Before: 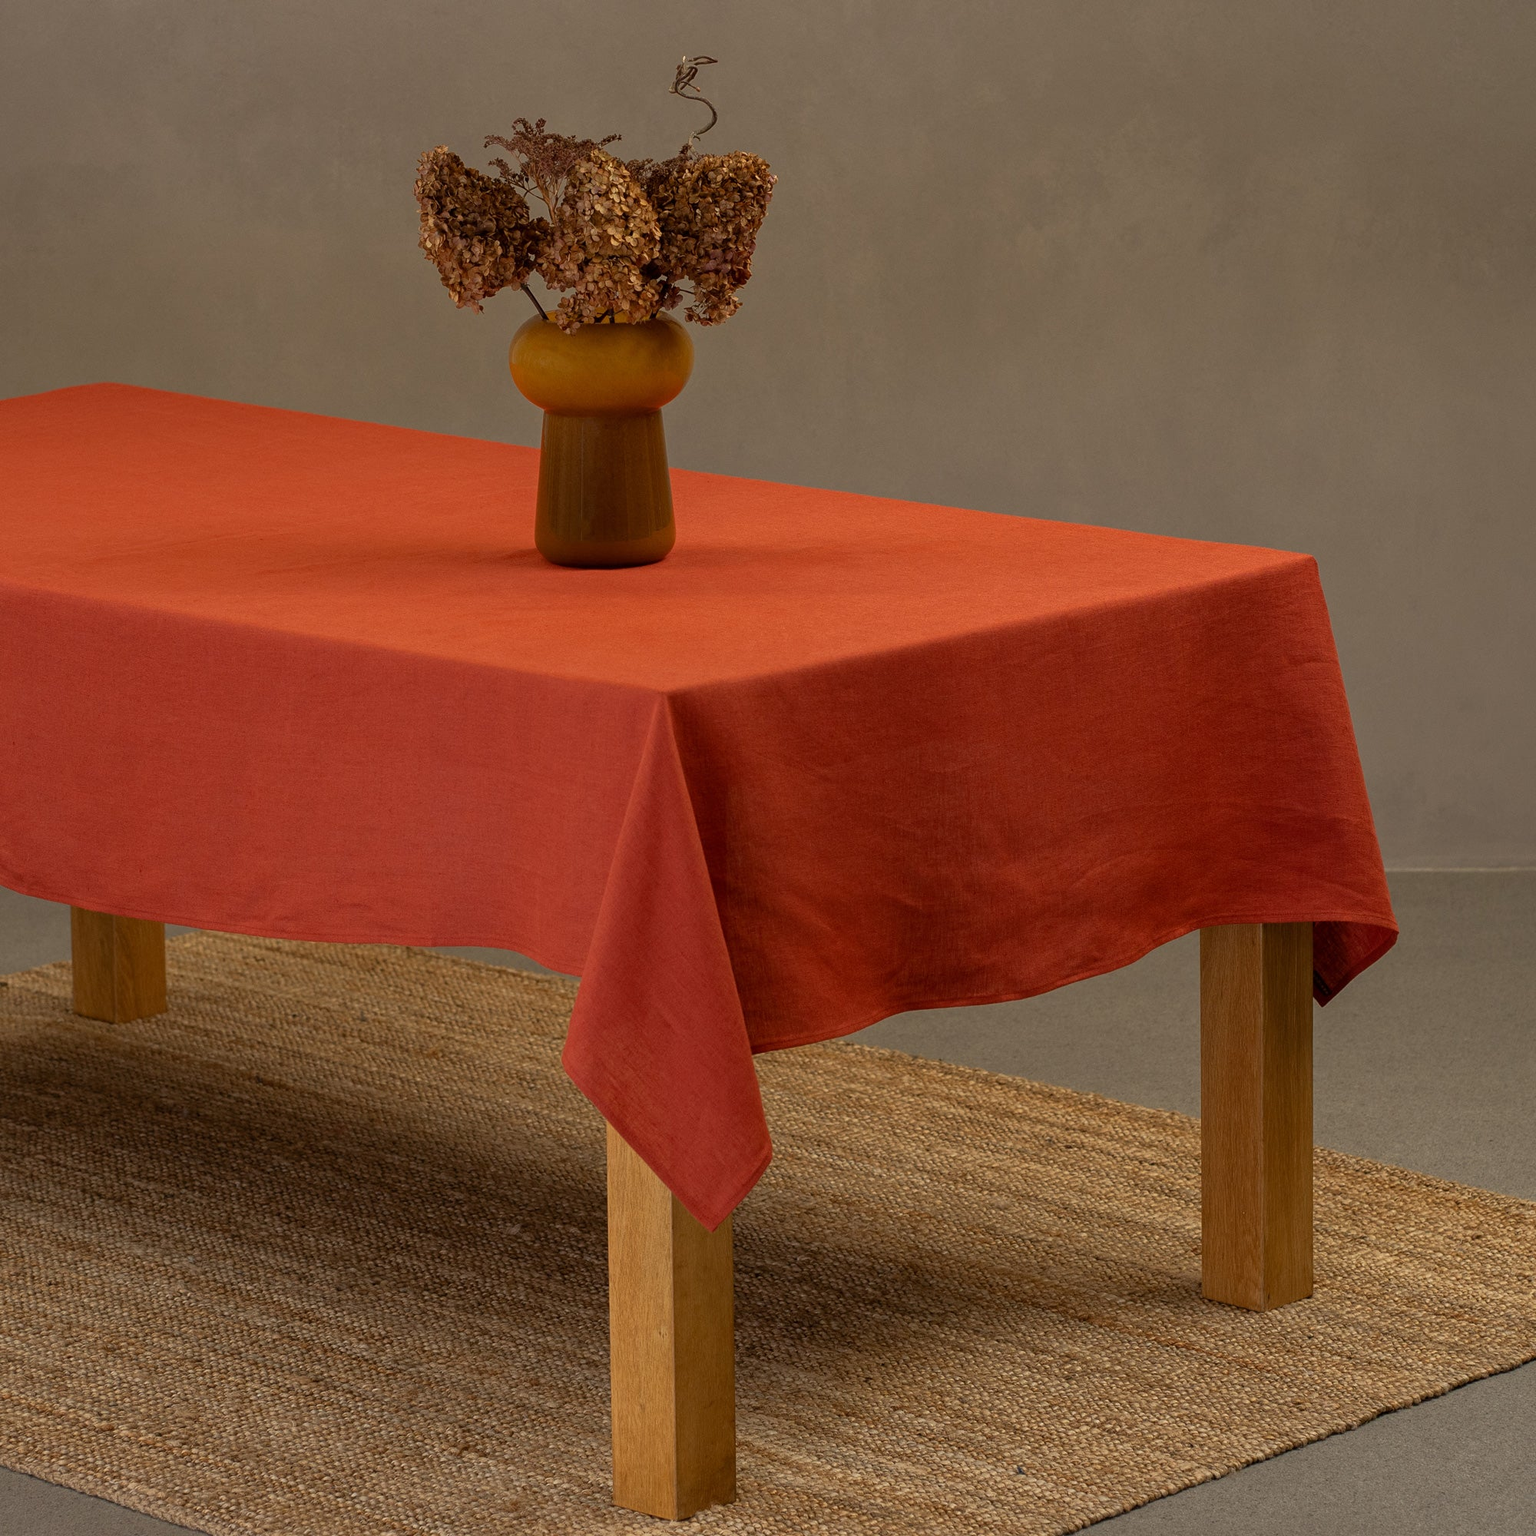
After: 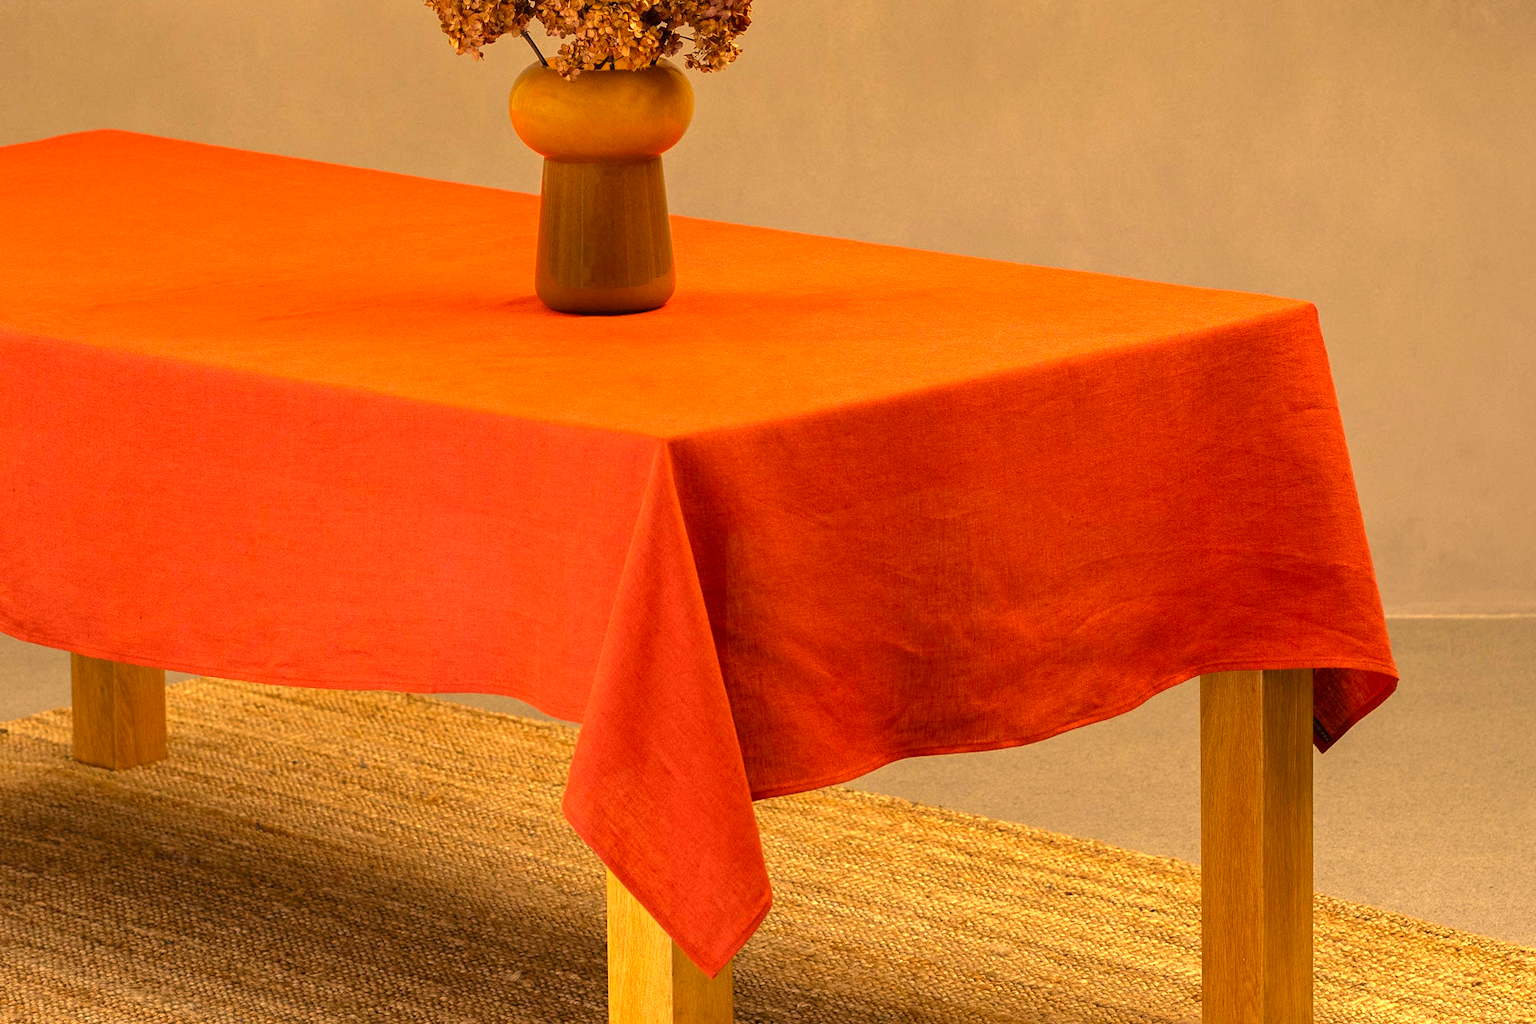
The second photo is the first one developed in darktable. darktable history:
exposure: black level correction 0, exposure 1.469 EV, compensate highlight preservation false
color correction: highlights a* 14.87, highlights b* 32.14
crop: top 16.506%, bottom 16.767%
